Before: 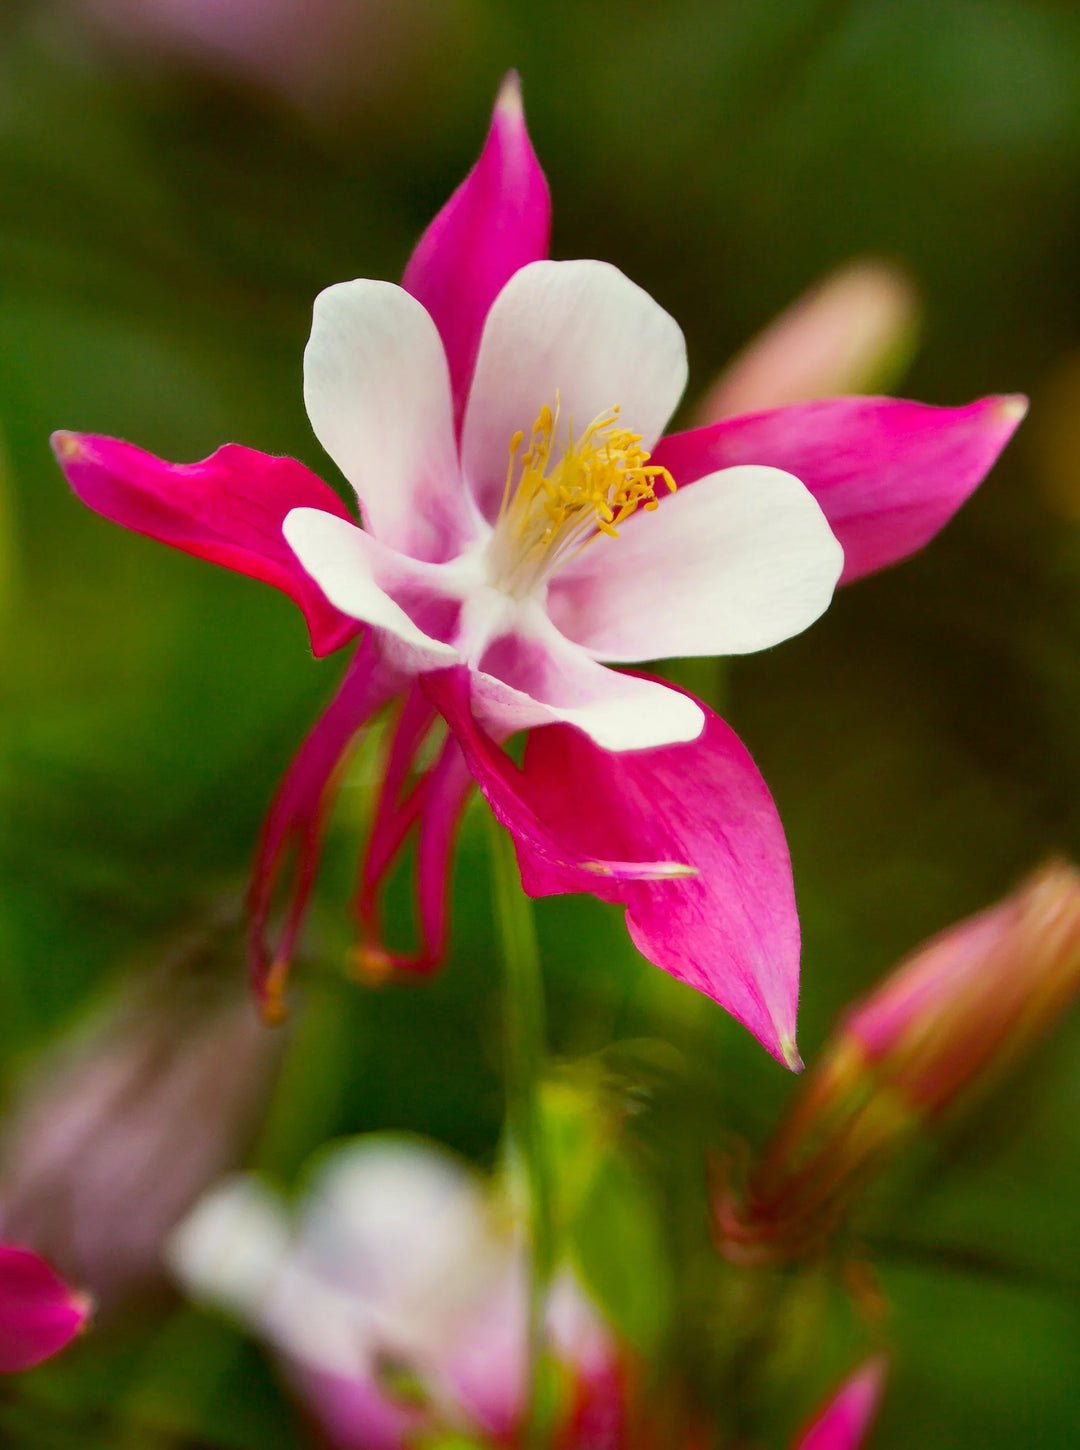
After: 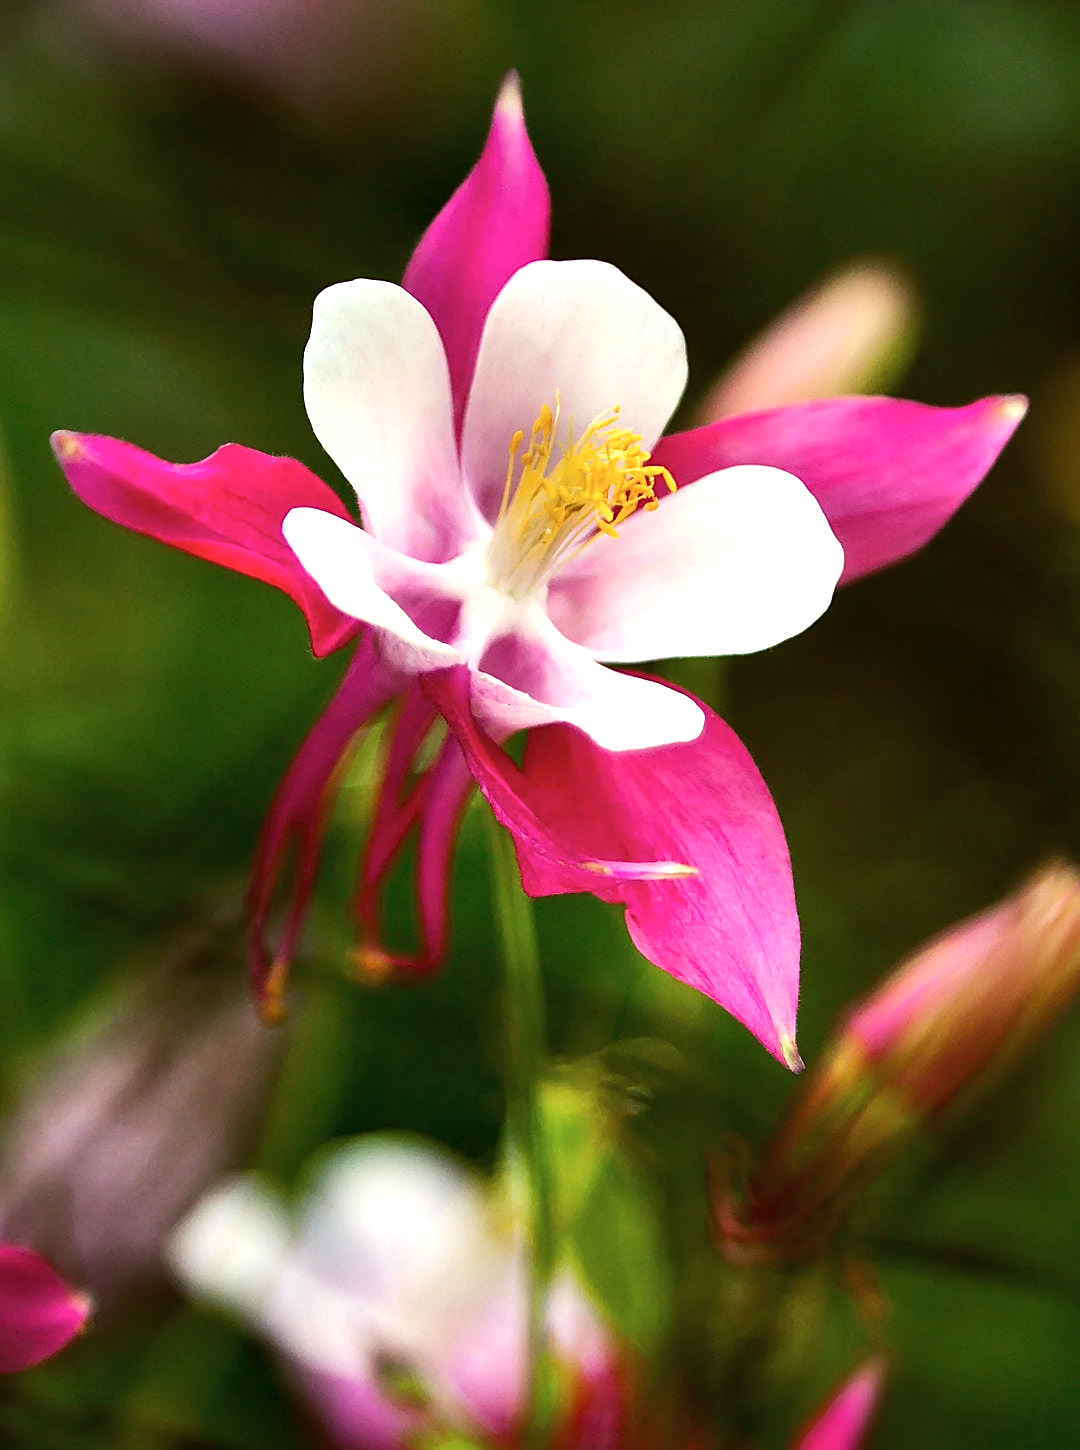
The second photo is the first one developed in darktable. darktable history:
tone equalizer: -8 EV -0.738 EV, -7 EV -0.709 EV, -6 EV -0.583 EV, -5 EV -0.37 EV, -3 EV 0.397 EV, -2 EV 0.6 EV, -1 EV 0.675 EV, +0 EV 0.731 EV, edges refinement/feathering 500, mask exposure compensation -1.57 EV, preserve details no
sharpen: on, module defaults
exposure: compensate highlight preservation false
contrast brightness saturation: saturation -0.081
